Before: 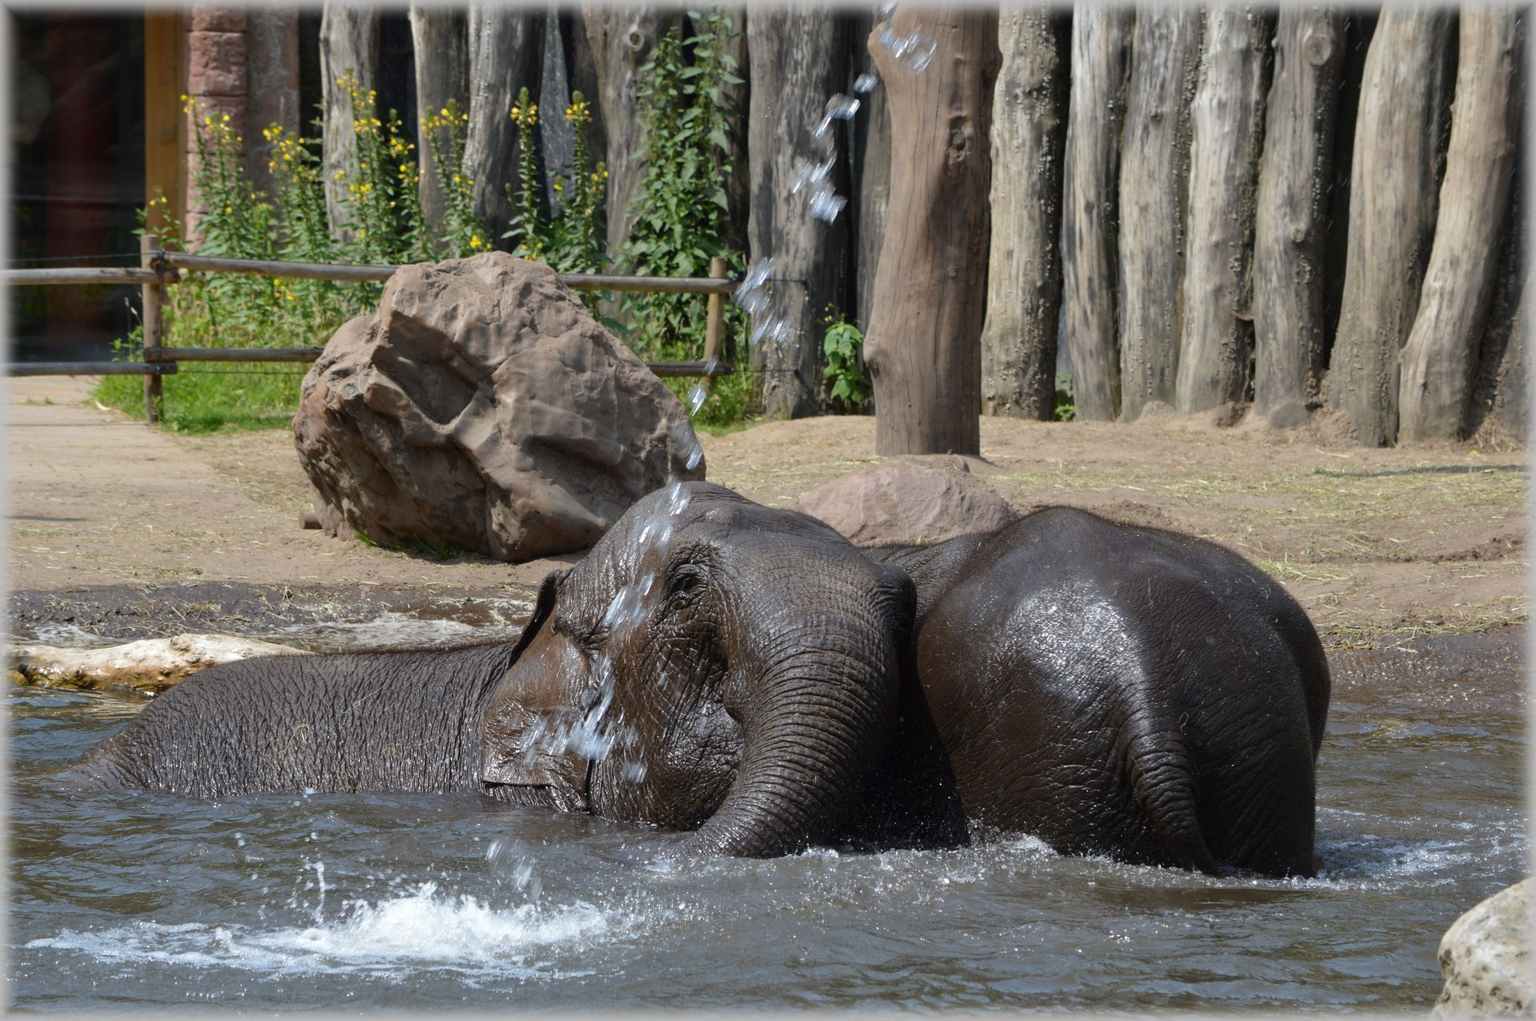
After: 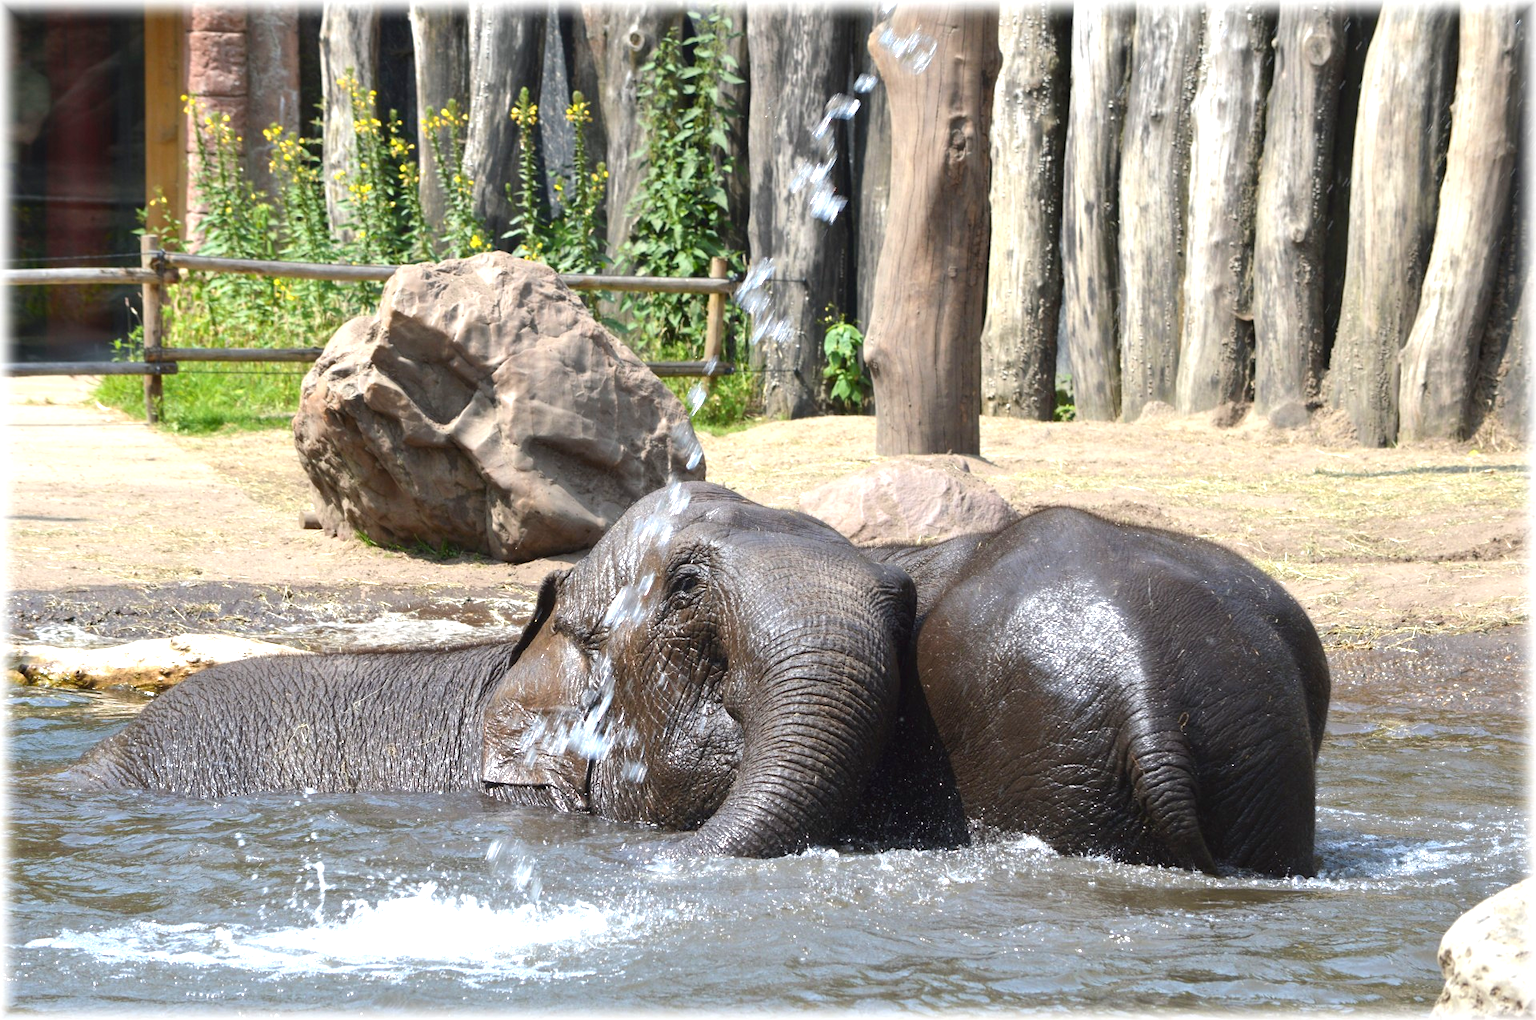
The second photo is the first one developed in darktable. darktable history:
exposure: black level correction 0, exposure 1.199 EV, compensate highlight preservation false
